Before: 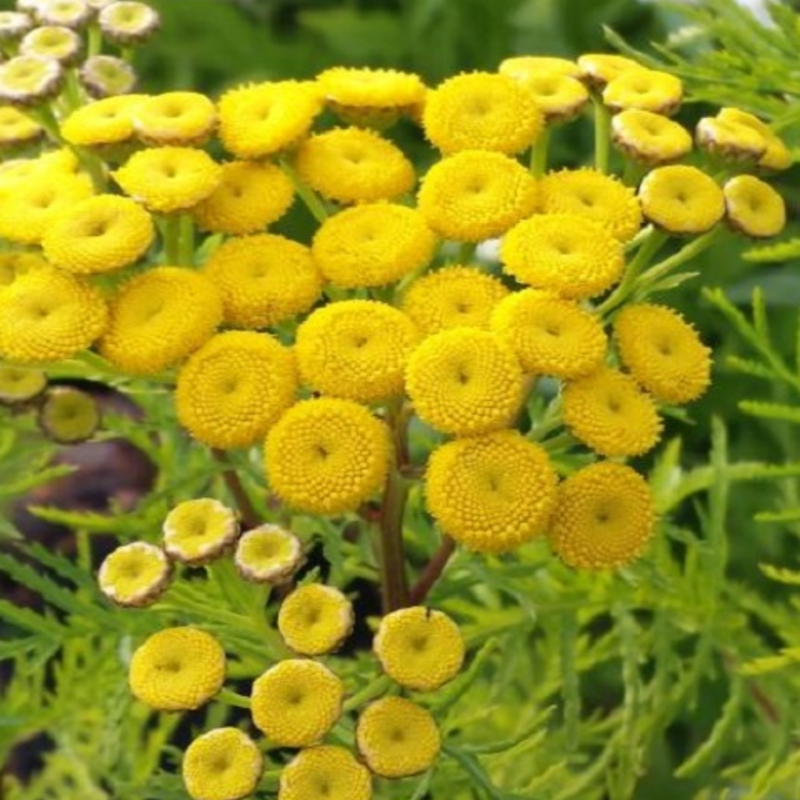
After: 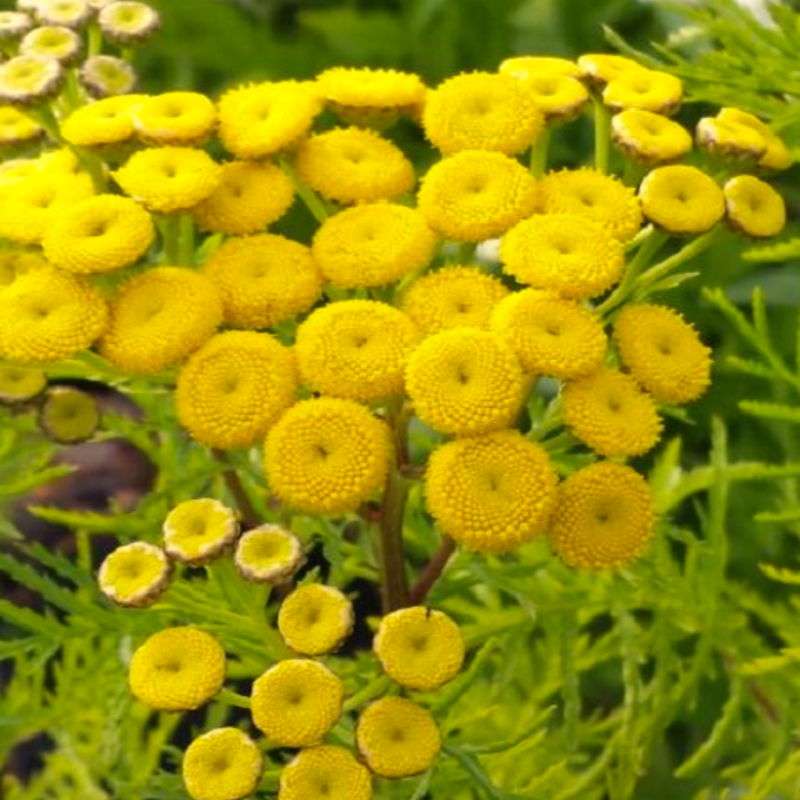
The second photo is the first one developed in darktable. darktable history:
color correction: highlights a* 1.28, highlights b* 17.83
